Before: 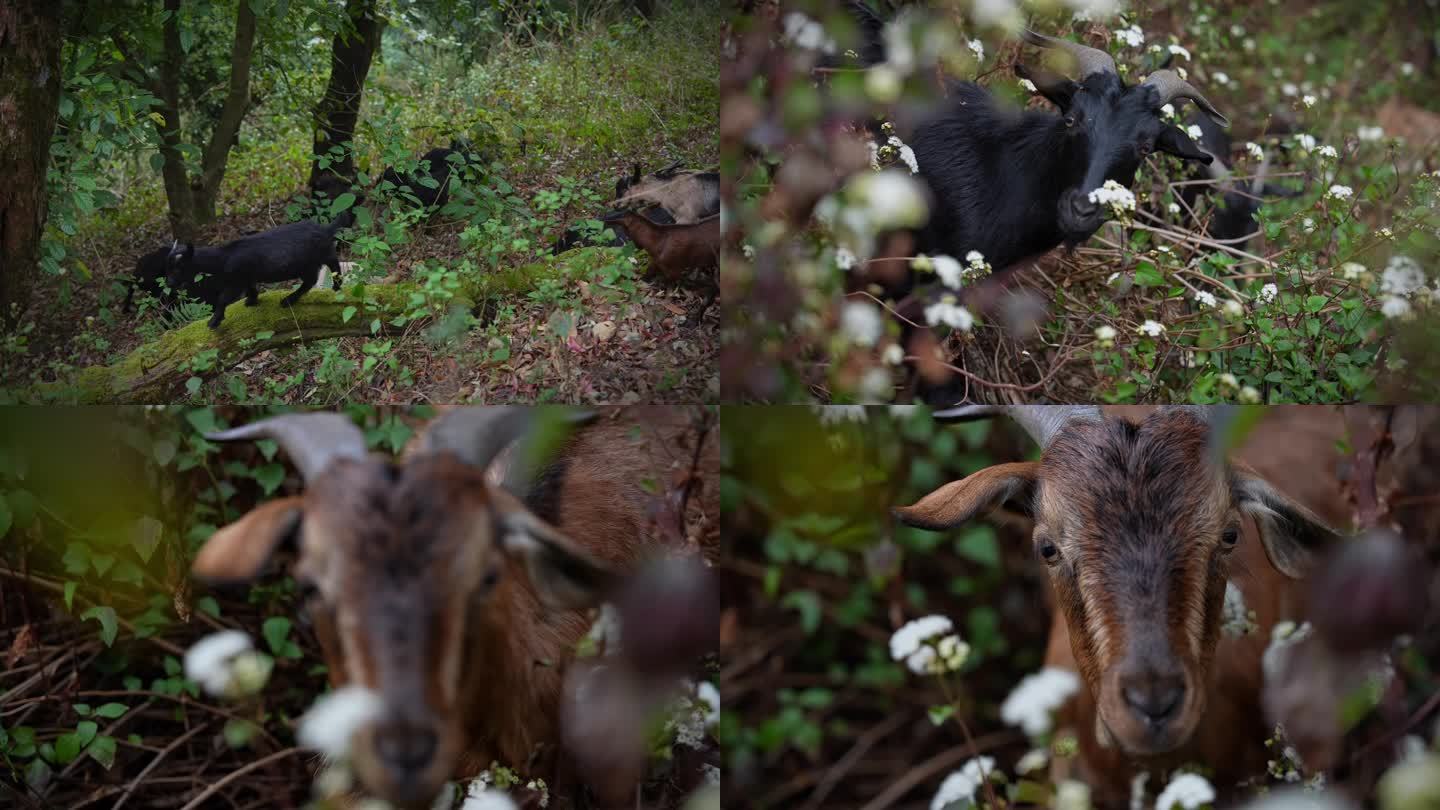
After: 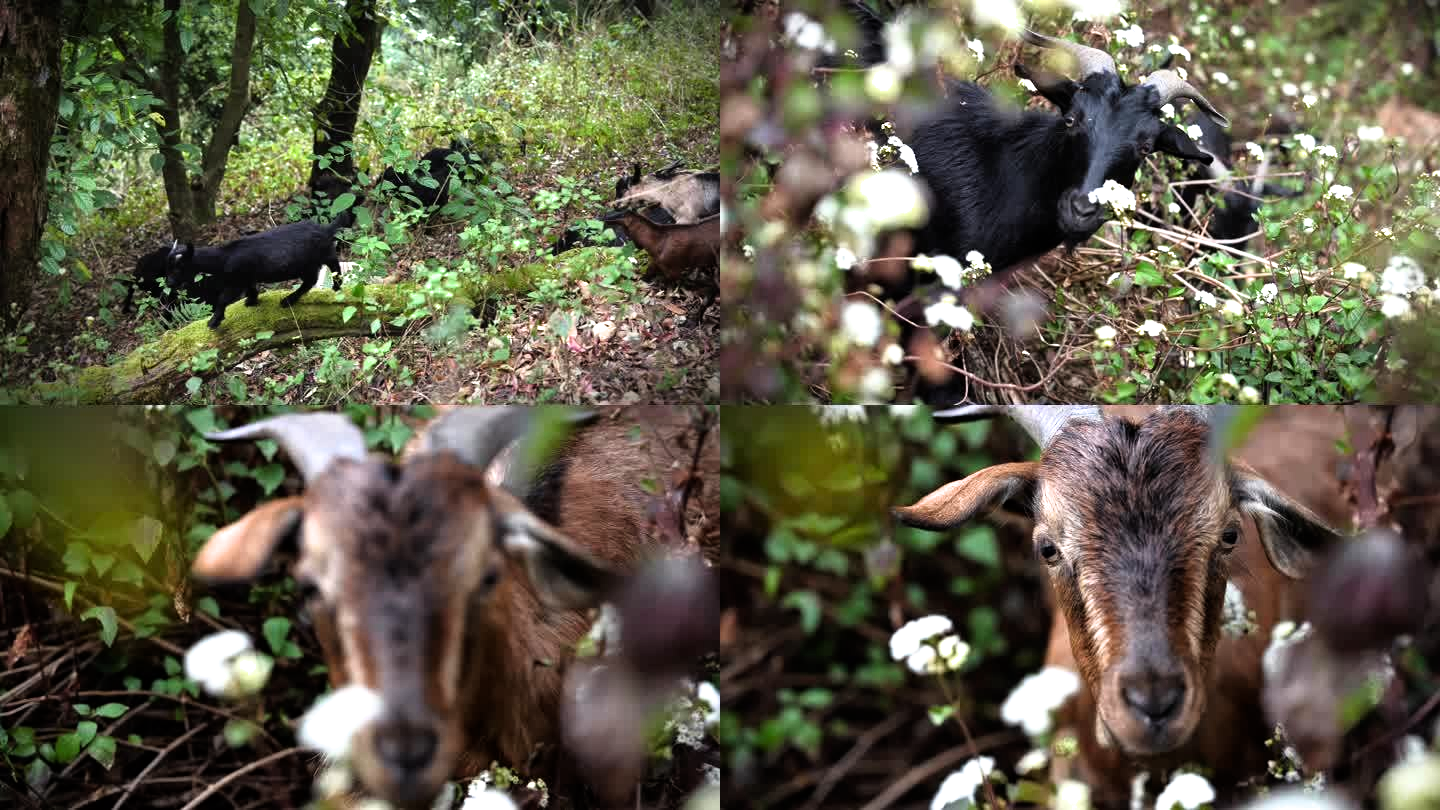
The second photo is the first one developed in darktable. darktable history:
filmic rgb: black relative exposure -8 EV, white relative exposure 2.2 EV, threshold 3.04 EV, hardness 6.89, enable highlight reconstruction true
exposure: exposure 1.202 EV, compensate highlight preservation false
